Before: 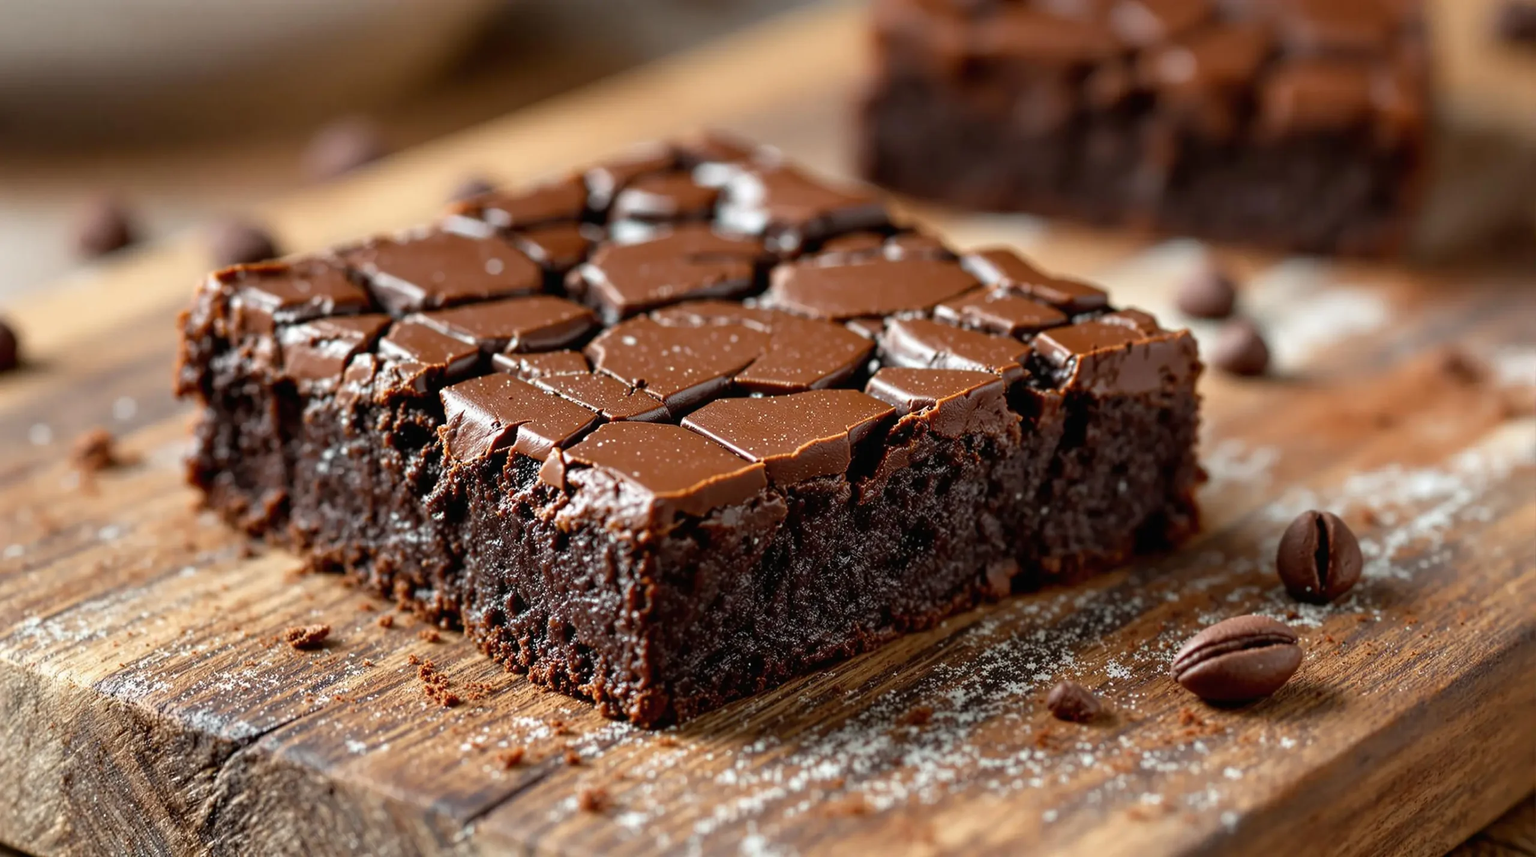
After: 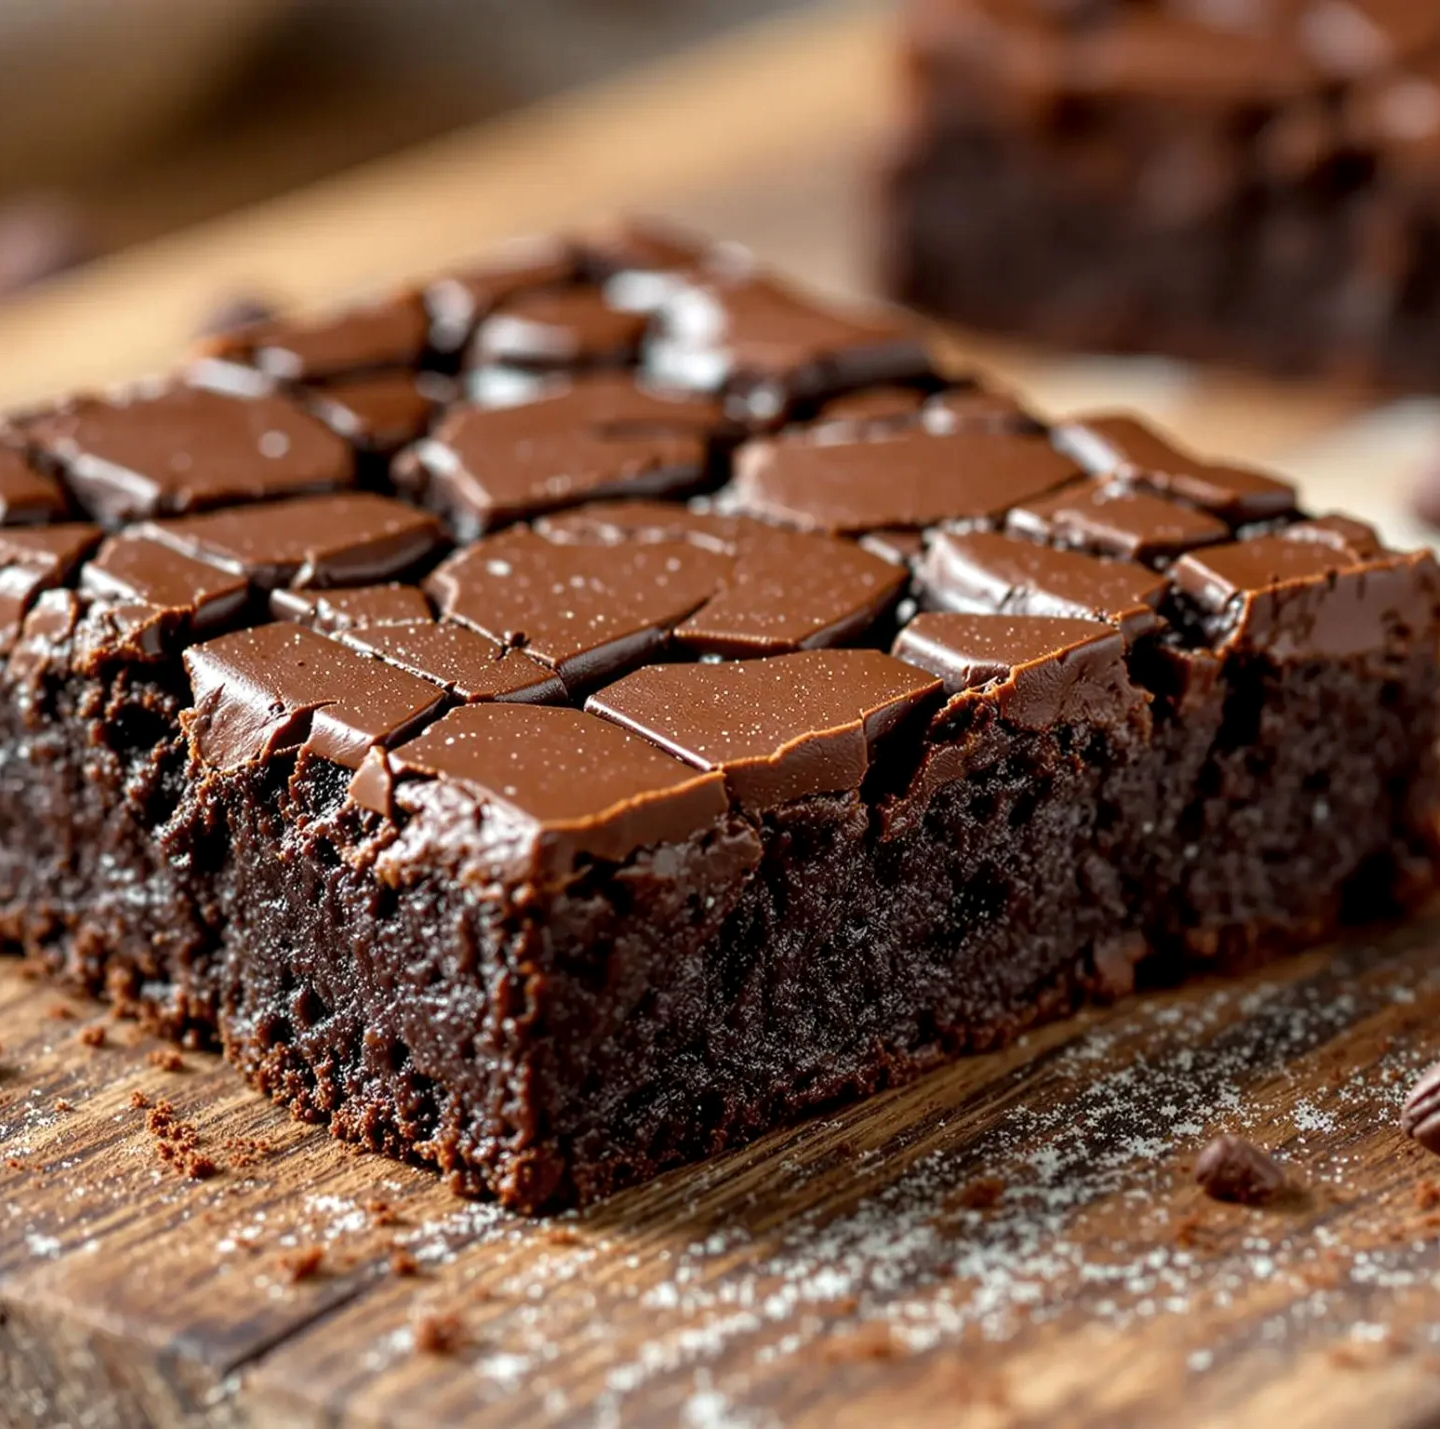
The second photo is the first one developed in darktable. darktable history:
crop: left 21.496%, right 22.254%
local contrast: highlights 100%, shadows 100%, detail 120%, midtone range 0.2
